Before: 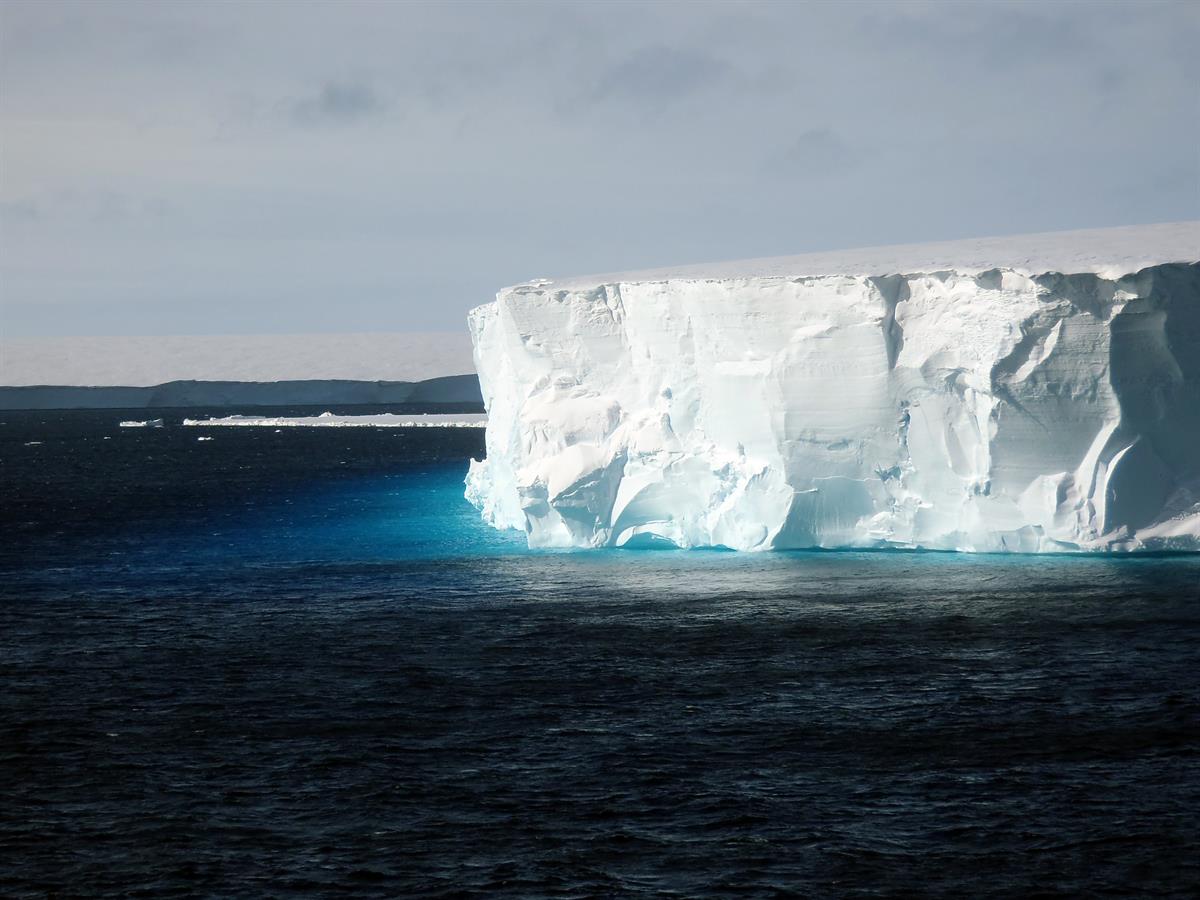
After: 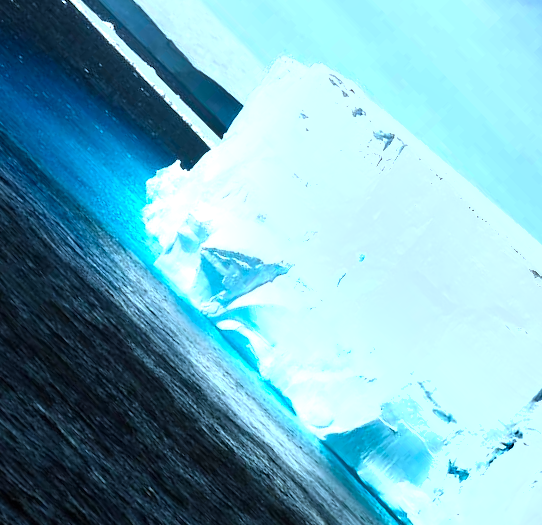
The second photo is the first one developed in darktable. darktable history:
haze removal: compatibility mode true, adaptive false
shadows and highlights: shadows 11.97, white point adjustment 1.27, soften with gaussian
crop and rotate: angle -46.07°, top 16.267%, right 0.829%, bottom 11.657%
exposure: black level correction 0, exposure 0.699 EV, compensate highlight preservation false
tone equalizer: -8 EV -0.448 EV, -7 EV -0.396 EV, -6 EV -0.308 EV, -5 EV -0.218 EV, -3 EV 0.217 EV, -2 EV 0.328 EV, -1 EV 0.389 EV, +0 EV 0.416 EV, luminance estimator HSV value / RGB max
color correction: highlights a* -9.4, highlights b* -22.52
